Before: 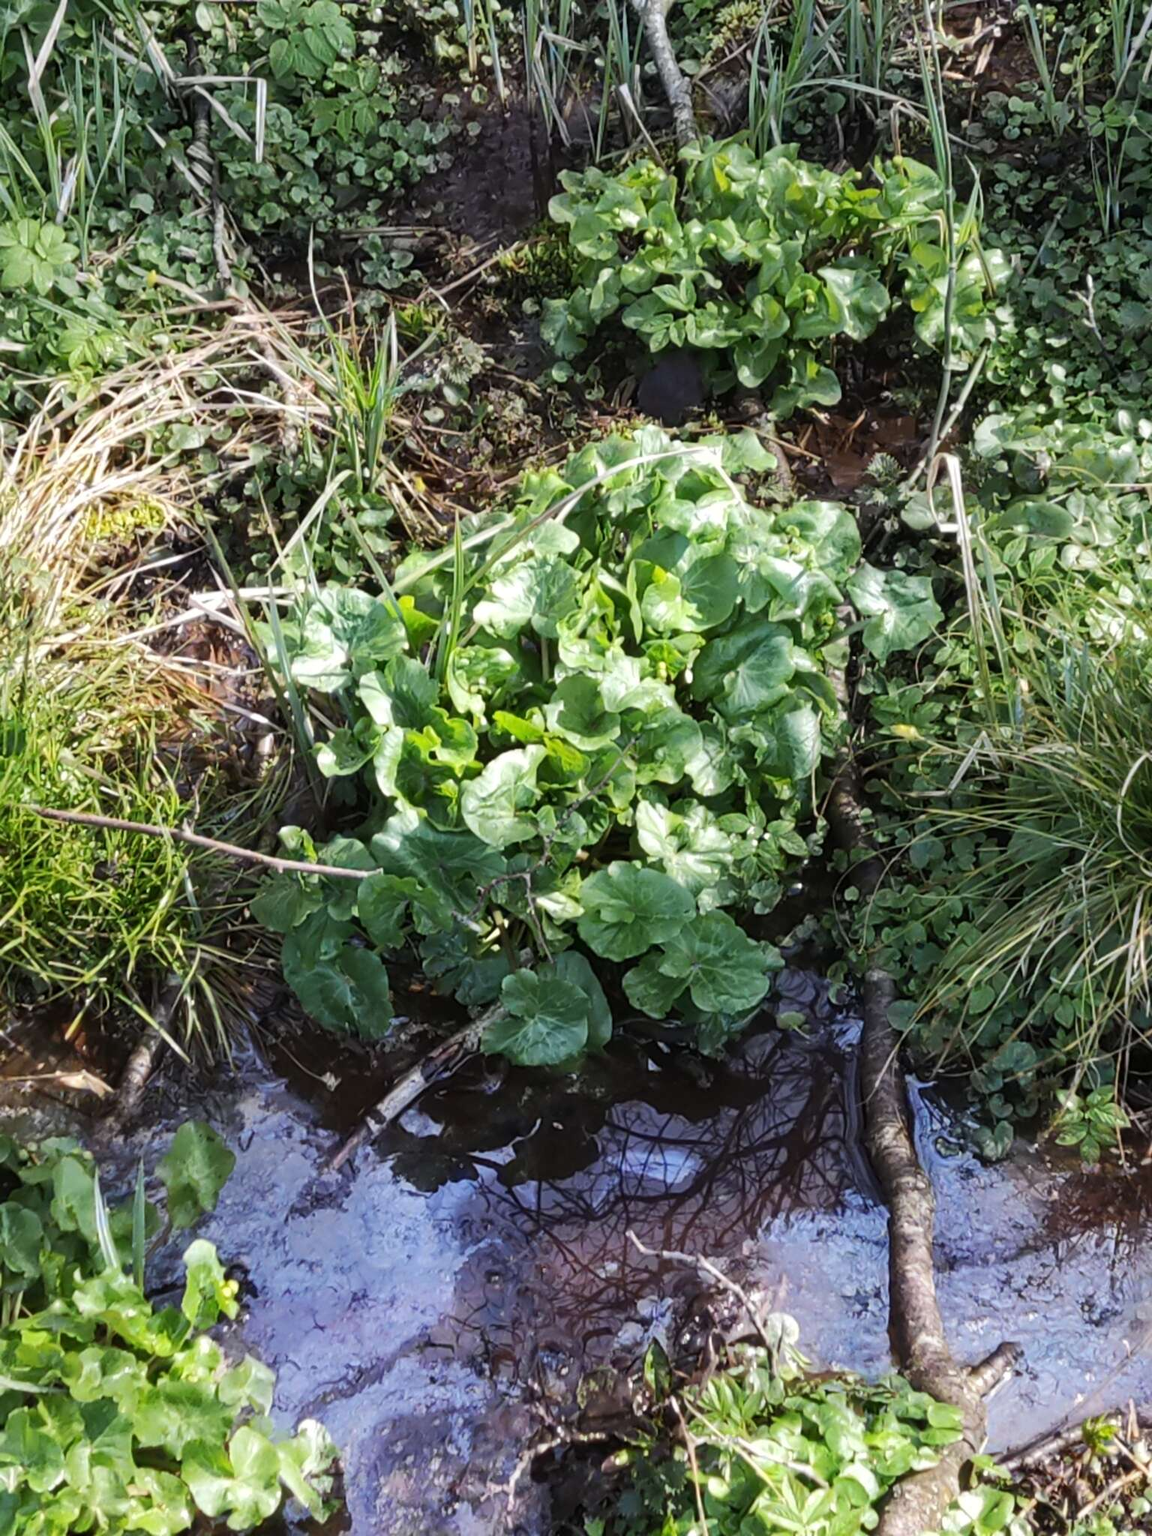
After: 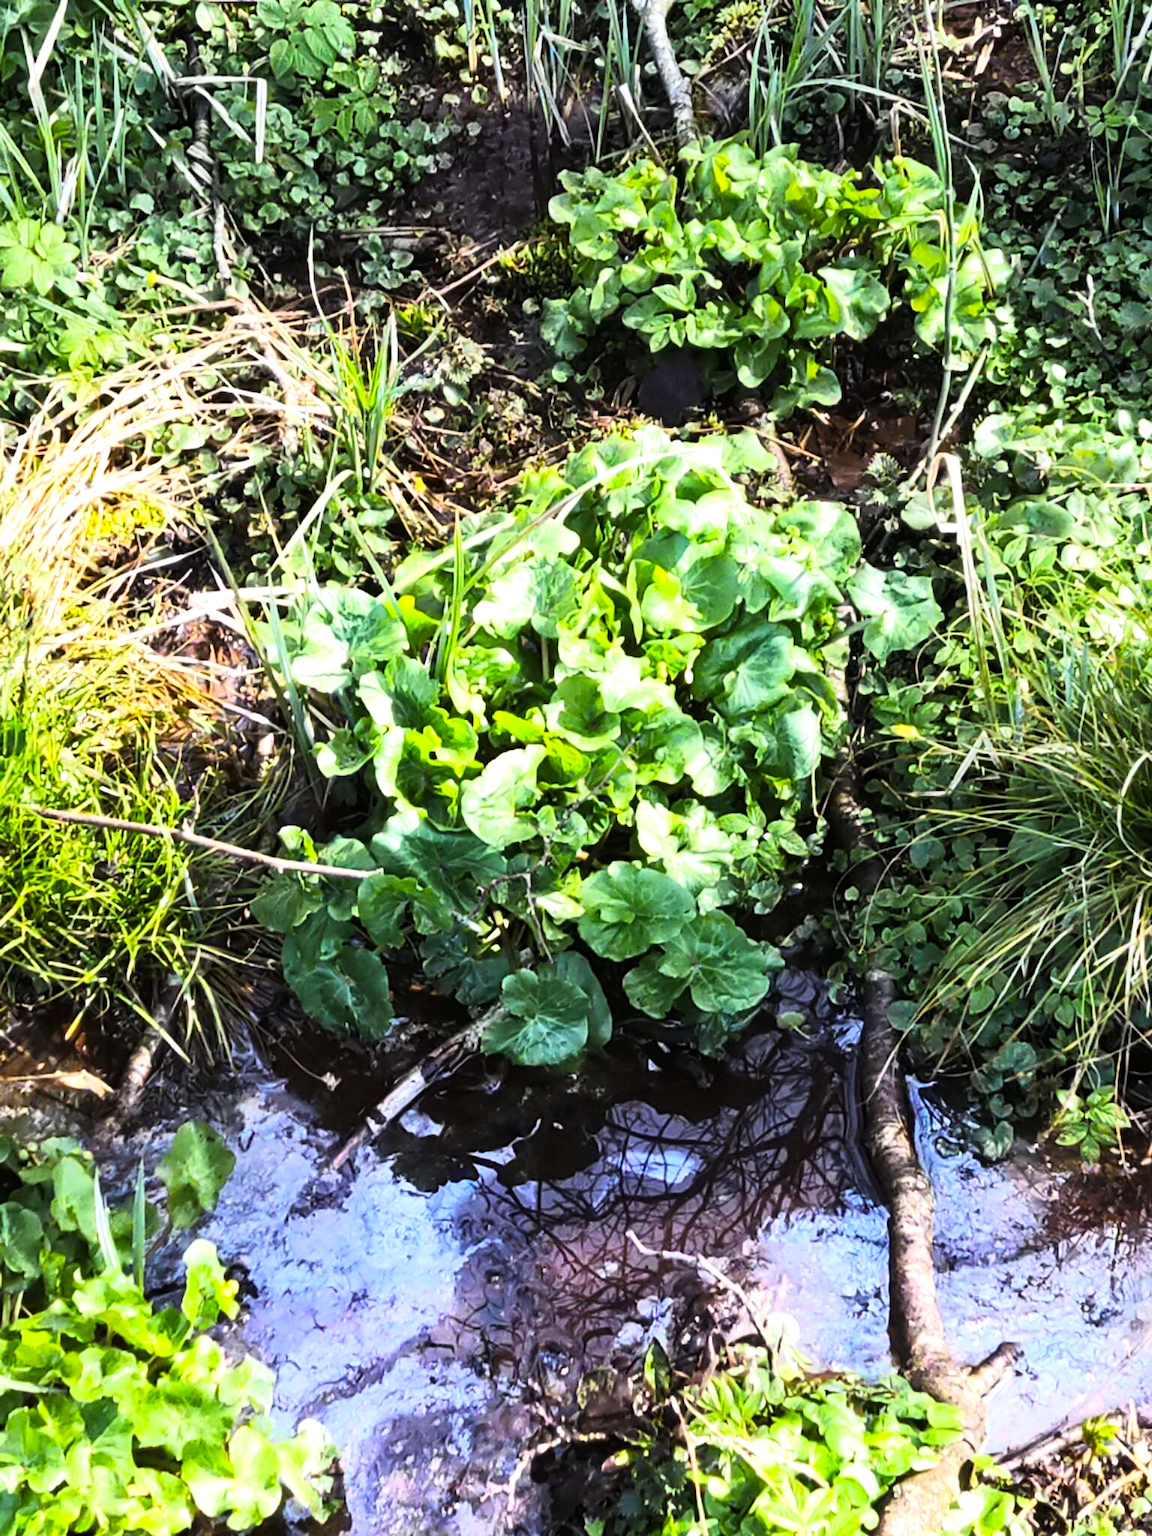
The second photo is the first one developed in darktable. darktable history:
exposure: exposure 0.662 EV, compensate highlight preservation false
color balance rgb: perceptual saturation grading › global saturation 30.352%
tone curve: curves: ch0 [(0, 0) (0.137, 0.063) (0.255, 0.176) (0.502, 0.502) (0.749, 0.839) (1, 1)], color space Lab, linked channels, preserve colors none
